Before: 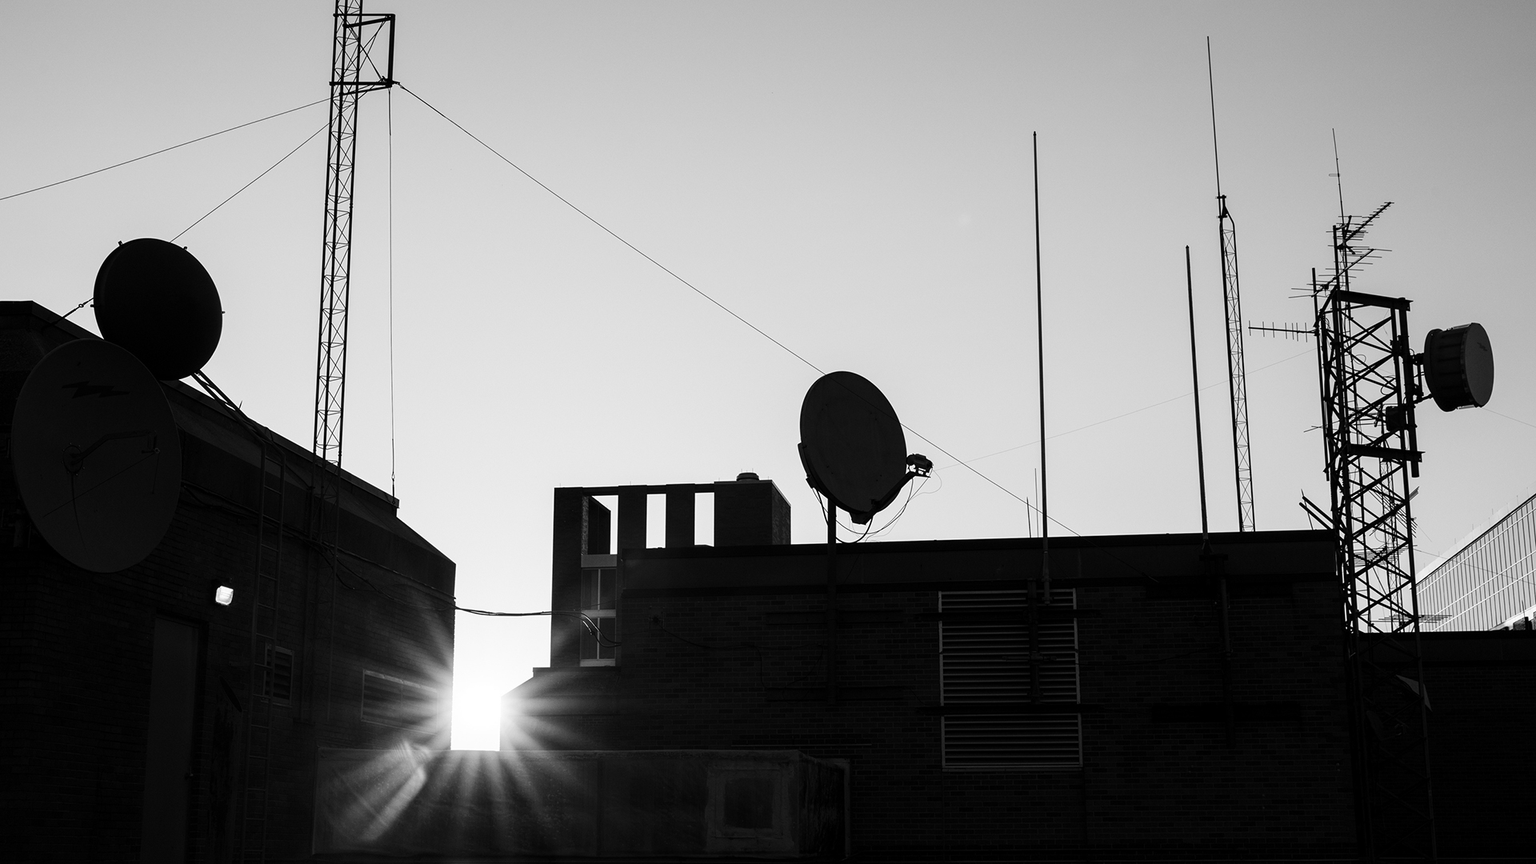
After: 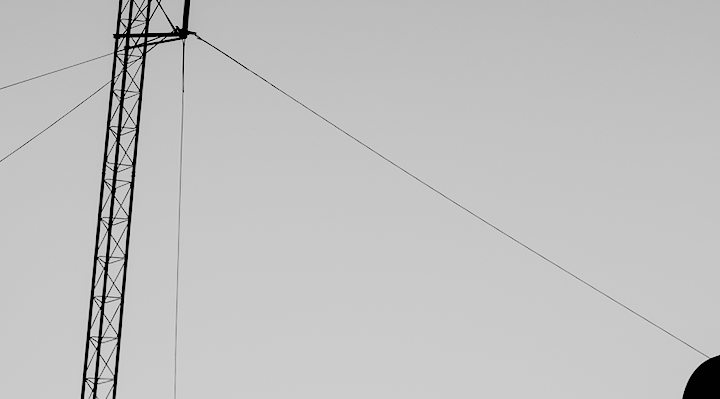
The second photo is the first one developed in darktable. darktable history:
filmic rgb: black relative exposure -2.85 EV, white relative exposure 4.56 EV, hardness 1.77, contrast 1.25, preserve chrominance no, color science v5 (2021)
crop: left 15.452%, top 5.459%, right 43.956%, bottom 56.62%
rotate and perspective: rotation -1.68°, lens shift (vertical) -0.146, crop left 0.049, crop right 0.912, crop top 0.032, crop bottom 0.96
velvia: strength 27%
